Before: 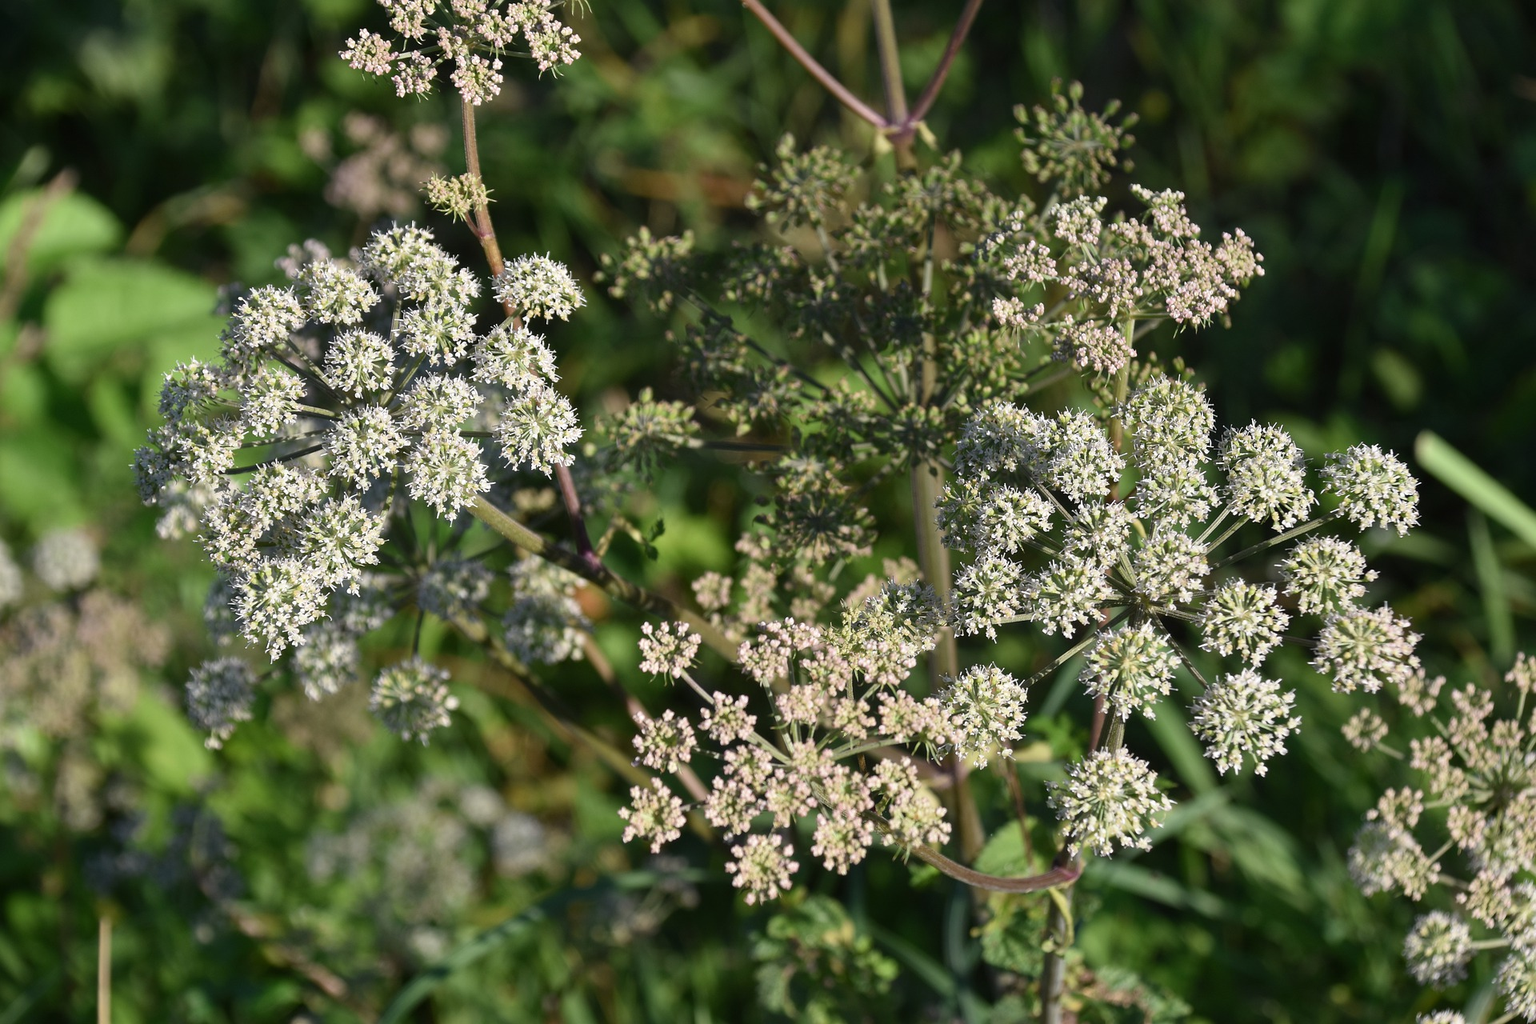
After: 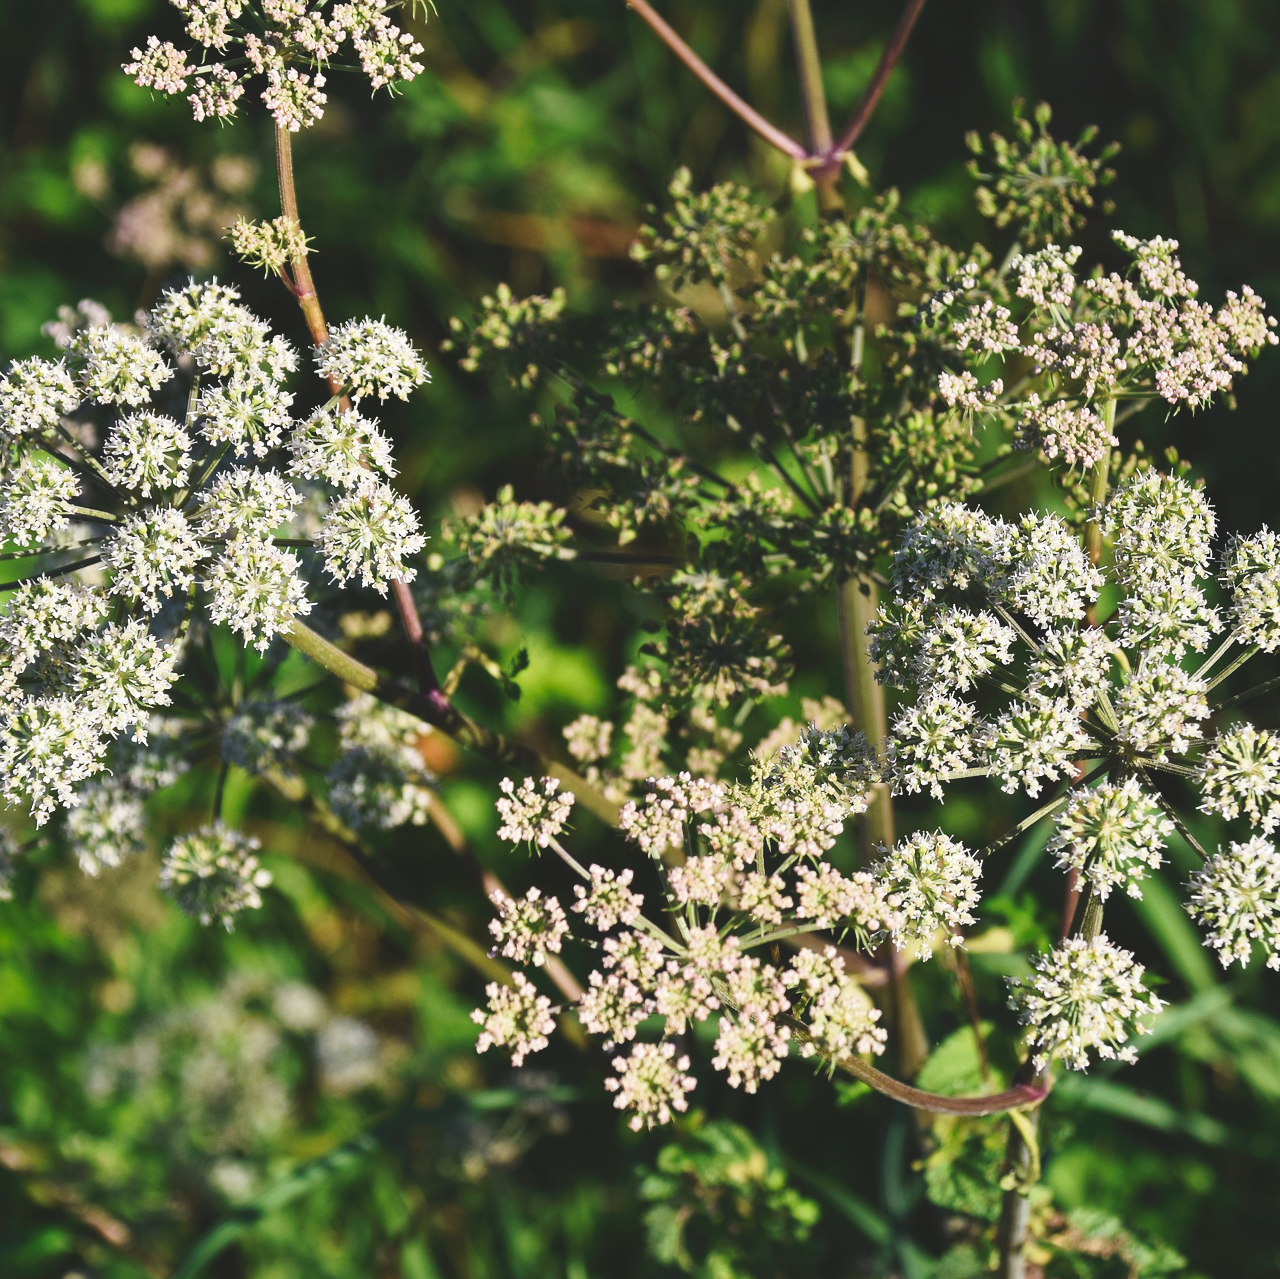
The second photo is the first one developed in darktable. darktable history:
crop and rotate: left 15.754%, right 17.579%
tone curve: curves: ch0 [(0, 0) (0.003, 0.117) (0.011, 0.118) (0.025, 0.123) (0.044, 0.13) (0.069, 0.137) (0.1, 0.149) (0.136, 0.157) (0.177, 0.184) (0.224, 0.217) (0.277, 0.257) (0.335, 0.324) (0.399, 0.406) (0.468, 0.511) (0.543, 0.609) (0.623, 0.712) (0.709, 0.8) (0.801, 0.877) (0.898, 0.938) (1, 1)], preserve colors none
velvia: strength 15%
